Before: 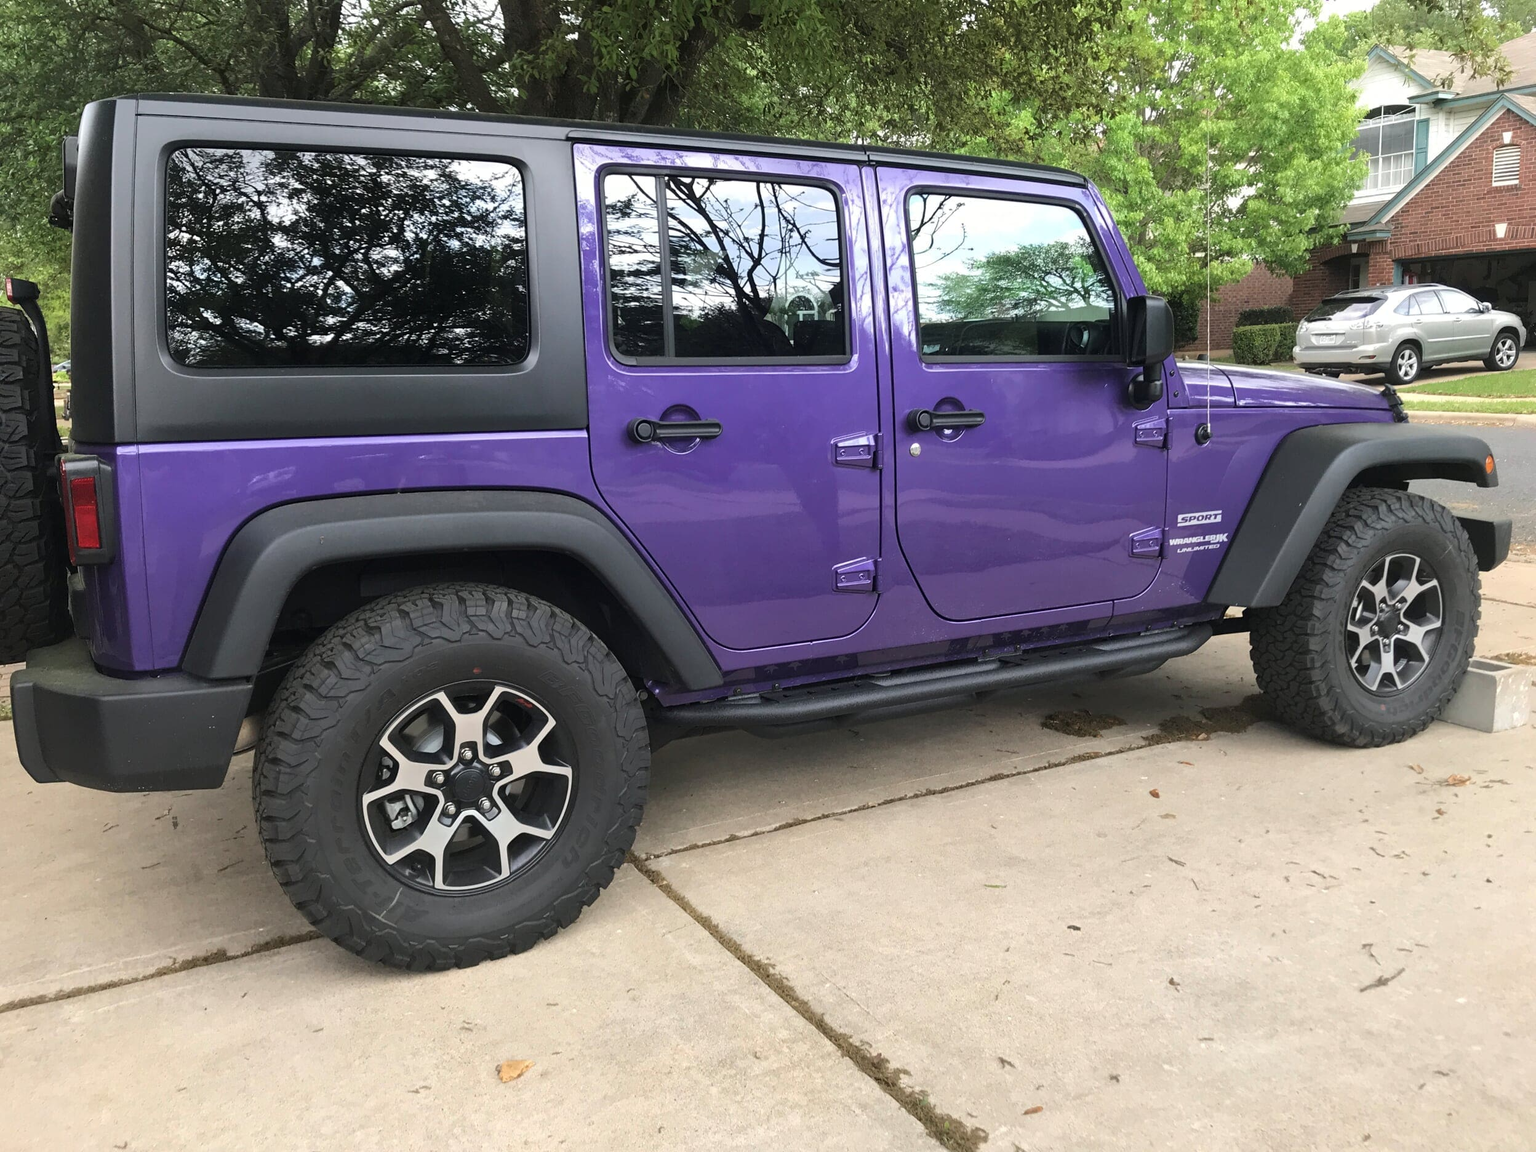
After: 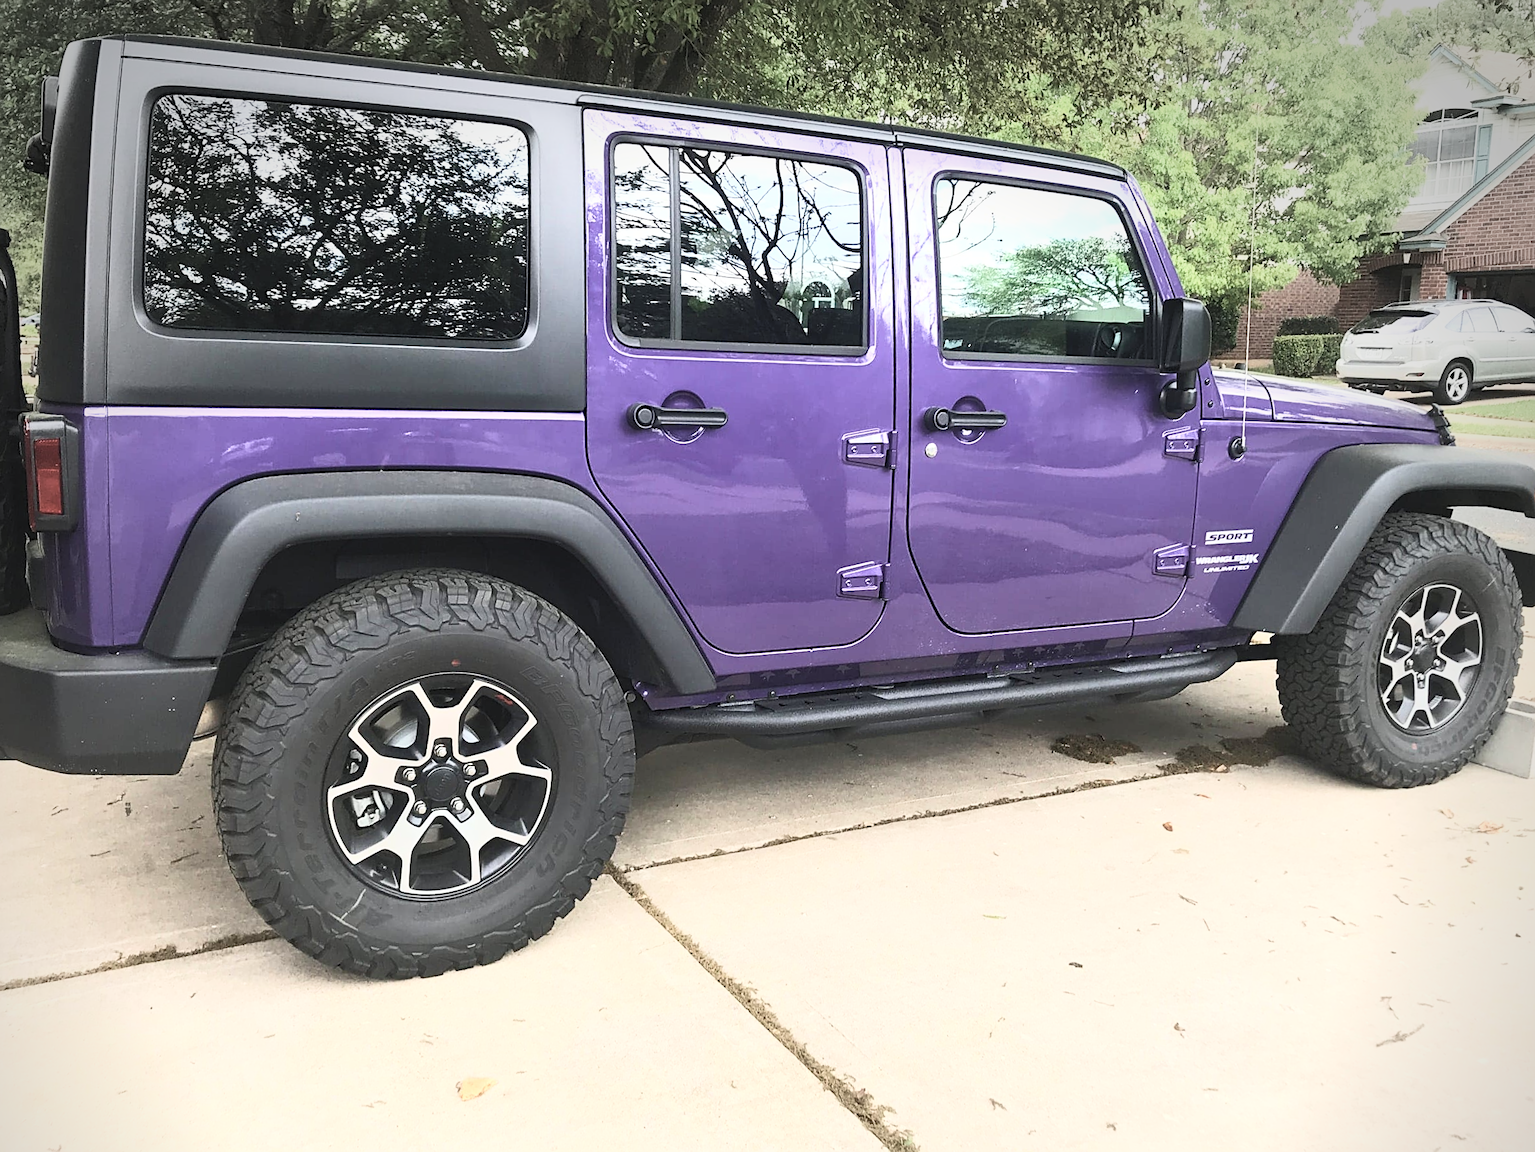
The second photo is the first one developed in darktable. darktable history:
contrast brightness saturation: contrast 0.448, brightness 0.562, saturation -0.193
crop and rotate: angle -2.66°
velvia: on, module defaults
sharpen: on, module defaults
vignetting: center (-0.025, 0.399)
